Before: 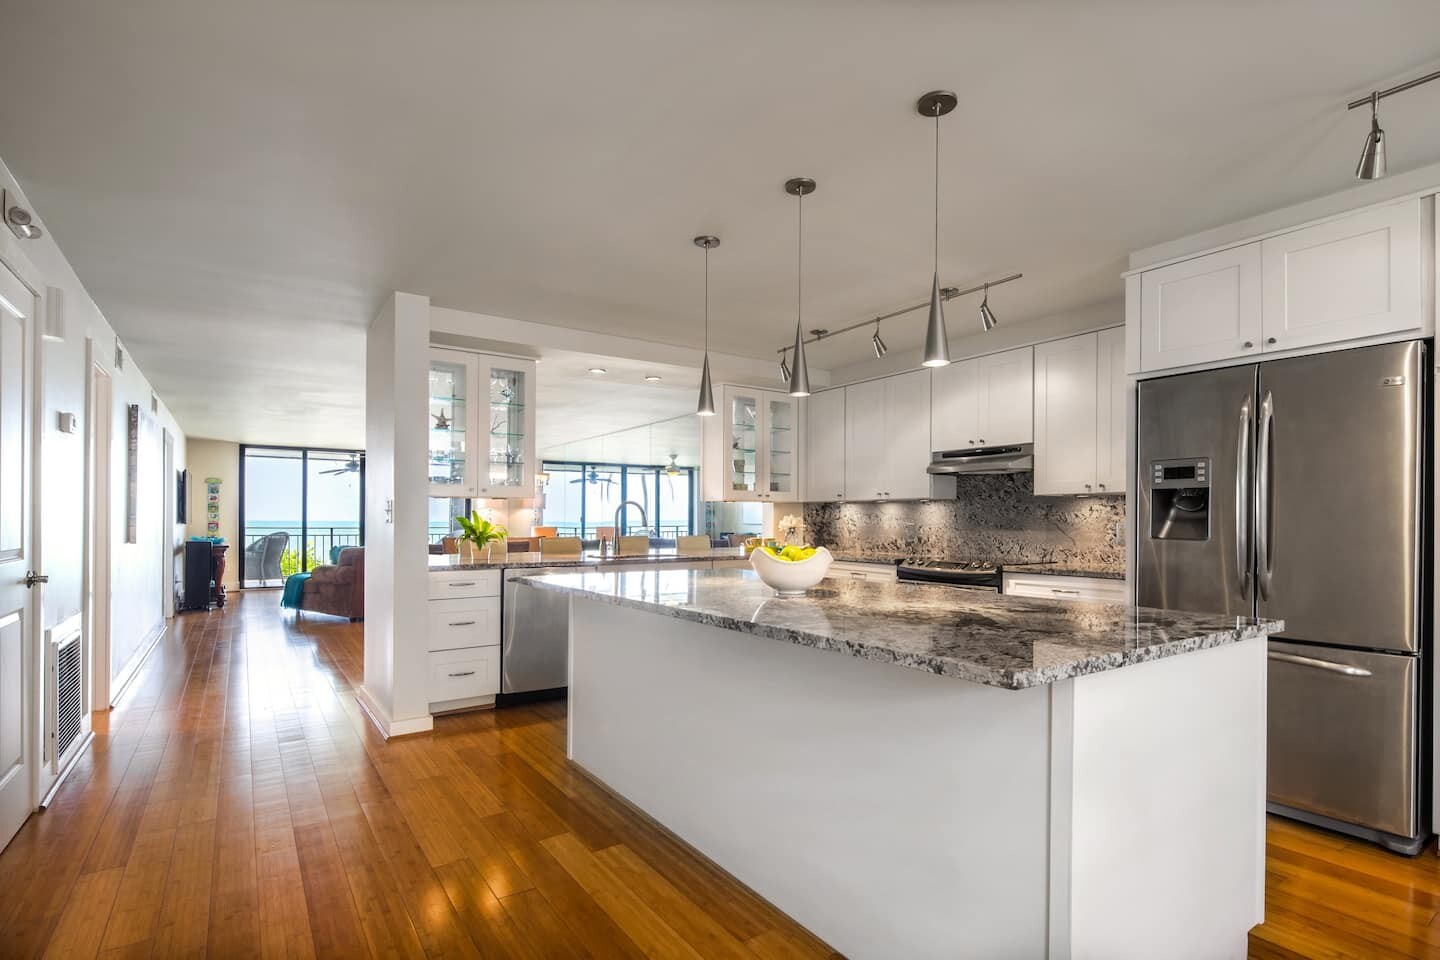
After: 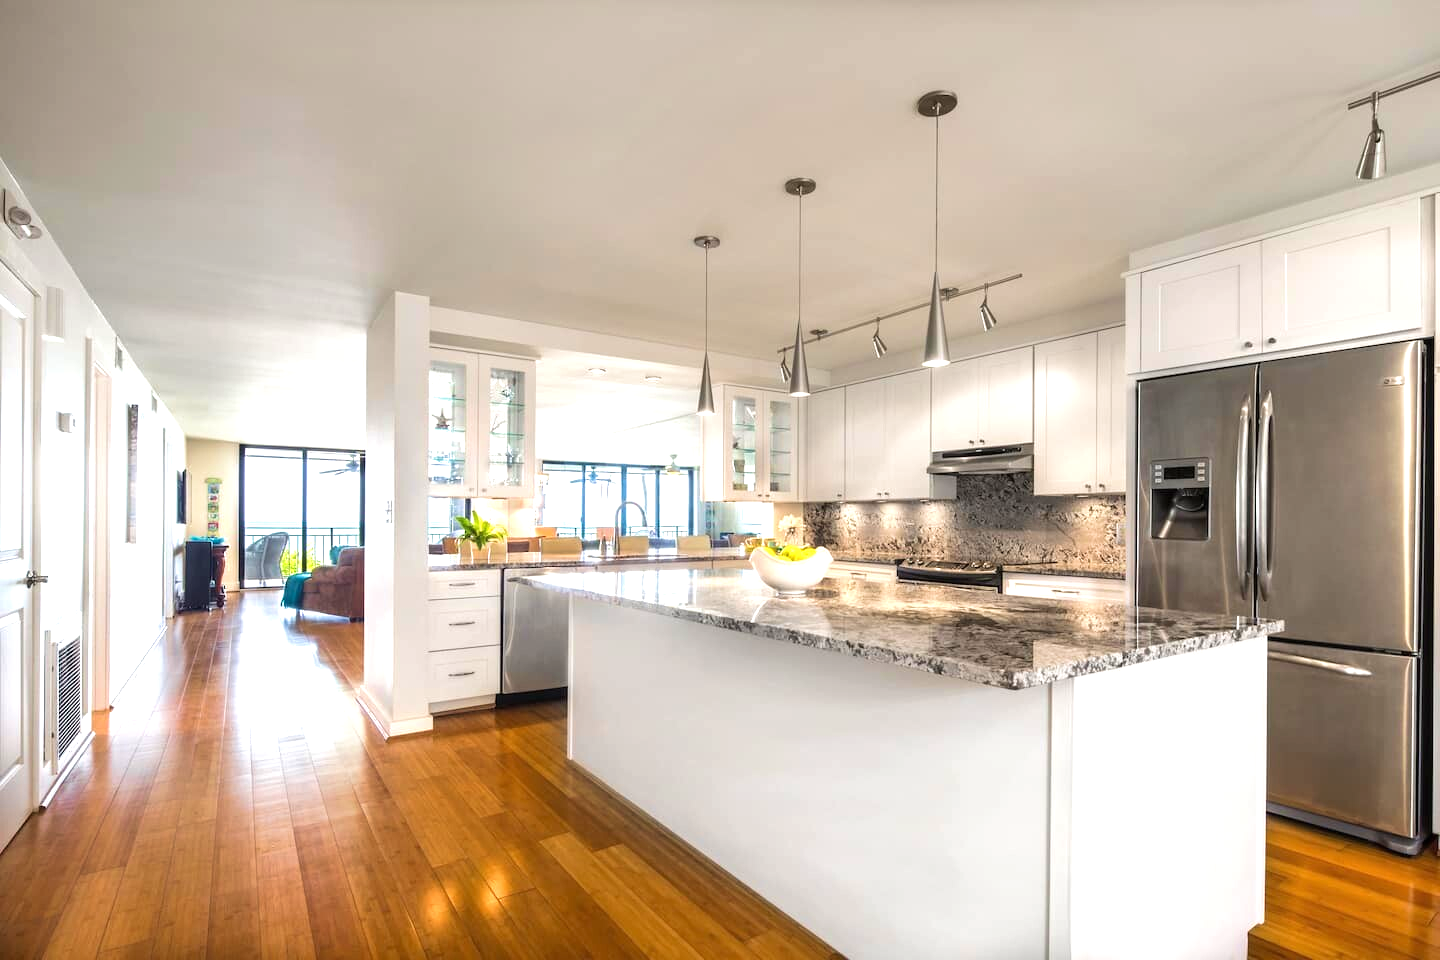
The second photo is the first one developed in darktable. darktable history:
exposure: black level correction 0, exposure 0.7 EV, compensate exposure bias true, compensate highlight preservation false
velvia: on, module defaults
